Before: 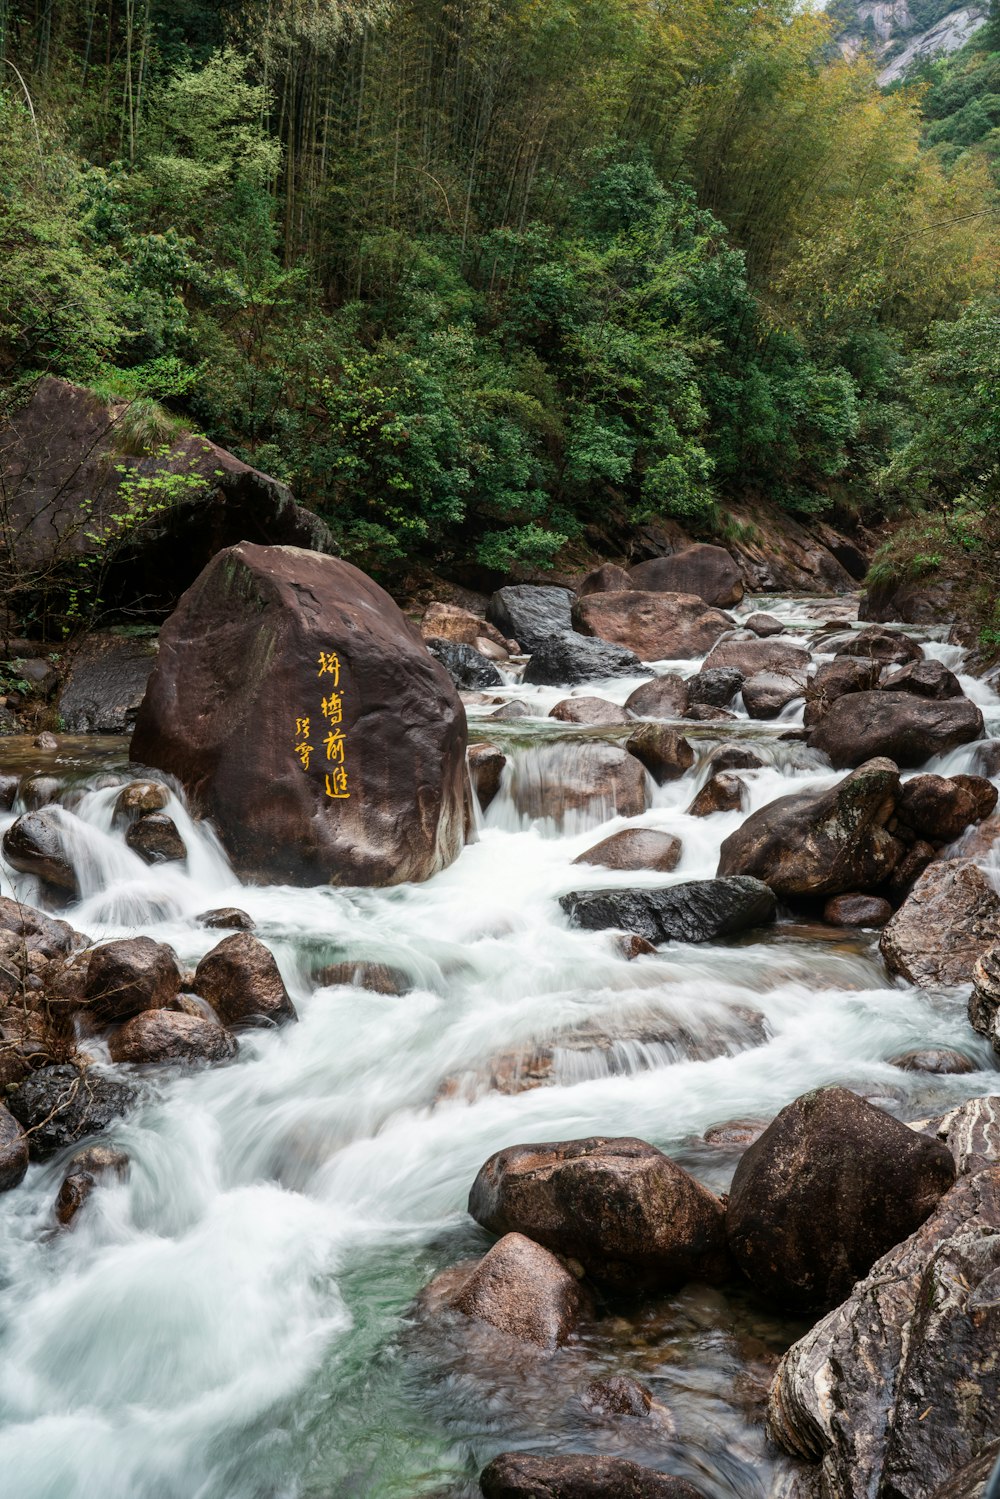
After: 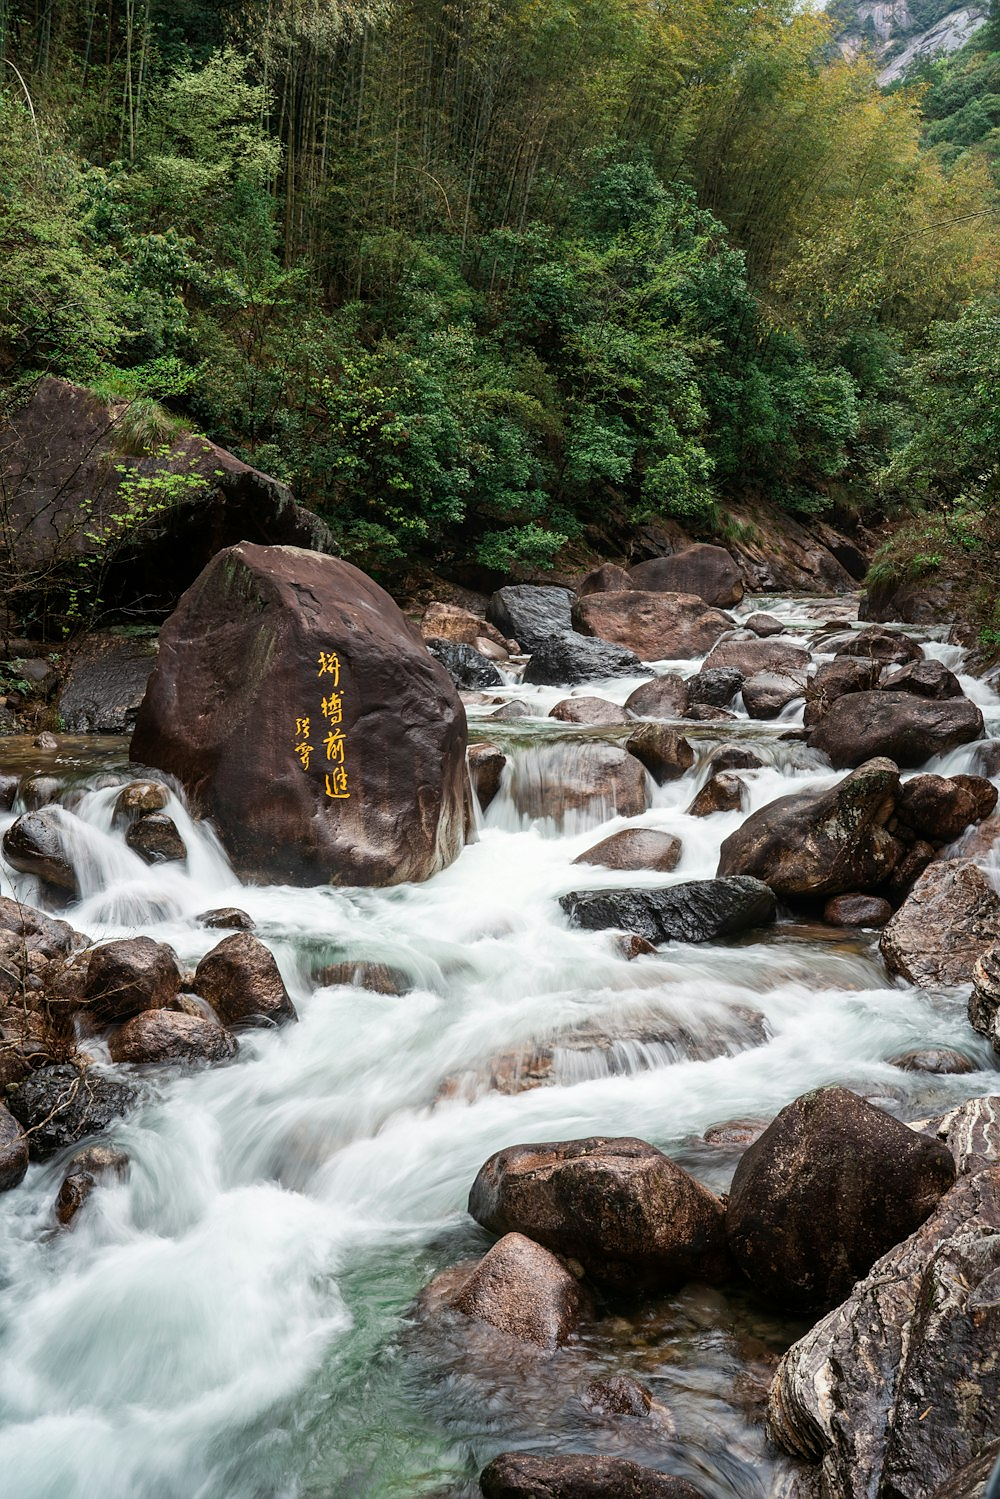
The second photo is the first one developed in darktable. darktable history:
white balance: emerald 1
sharpen: radius 0.969, amount 0.604
